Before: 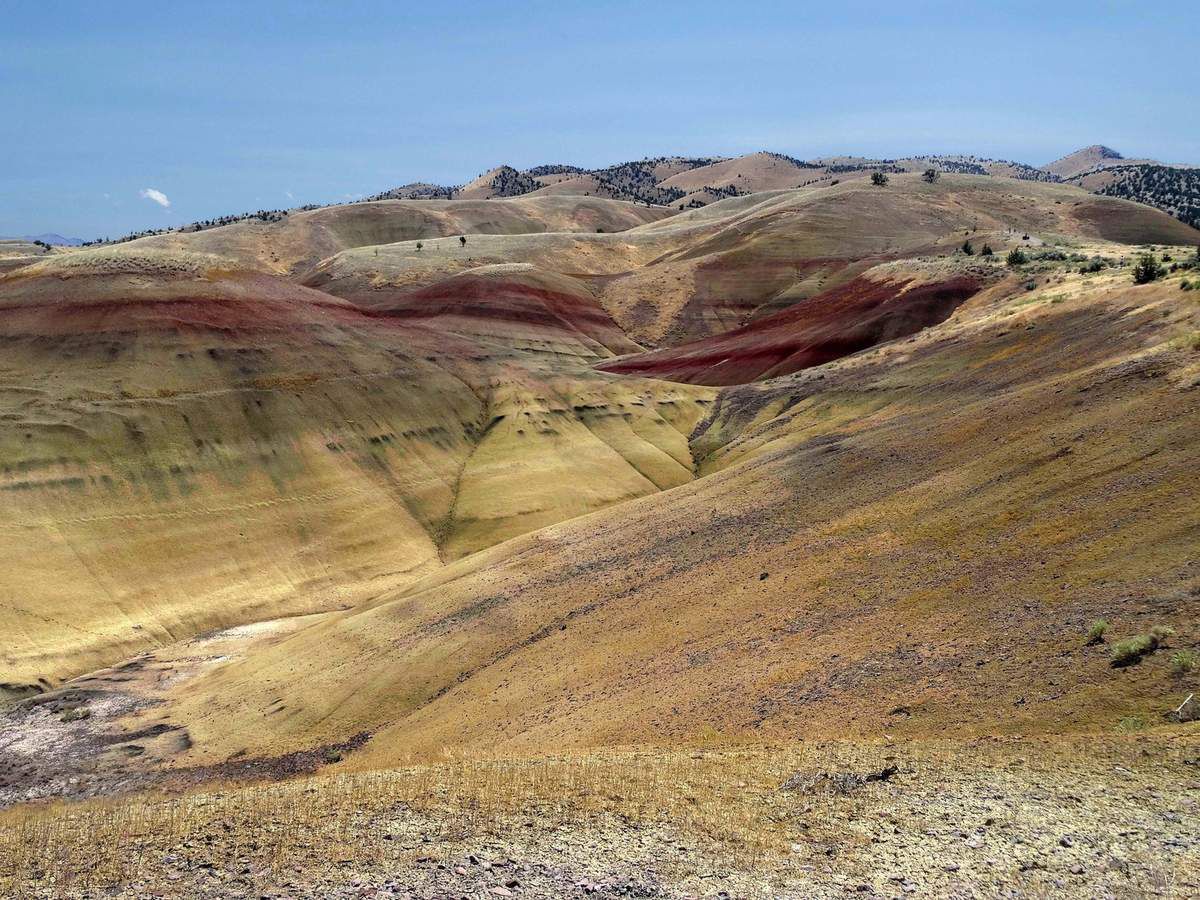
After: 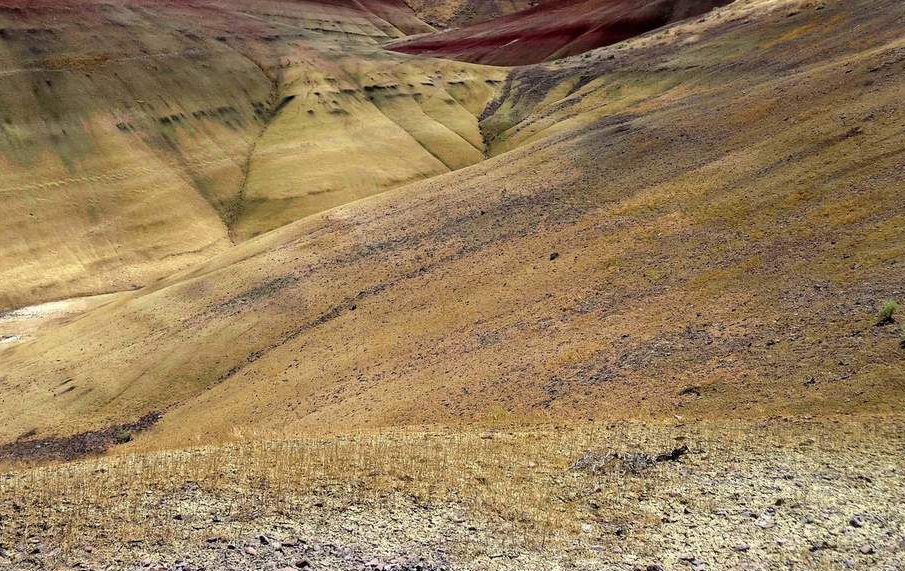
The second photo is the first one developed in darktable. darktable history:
crop and rotate: left 17.513%, top 35.556%, right 7.057%, bottom 0.923%
